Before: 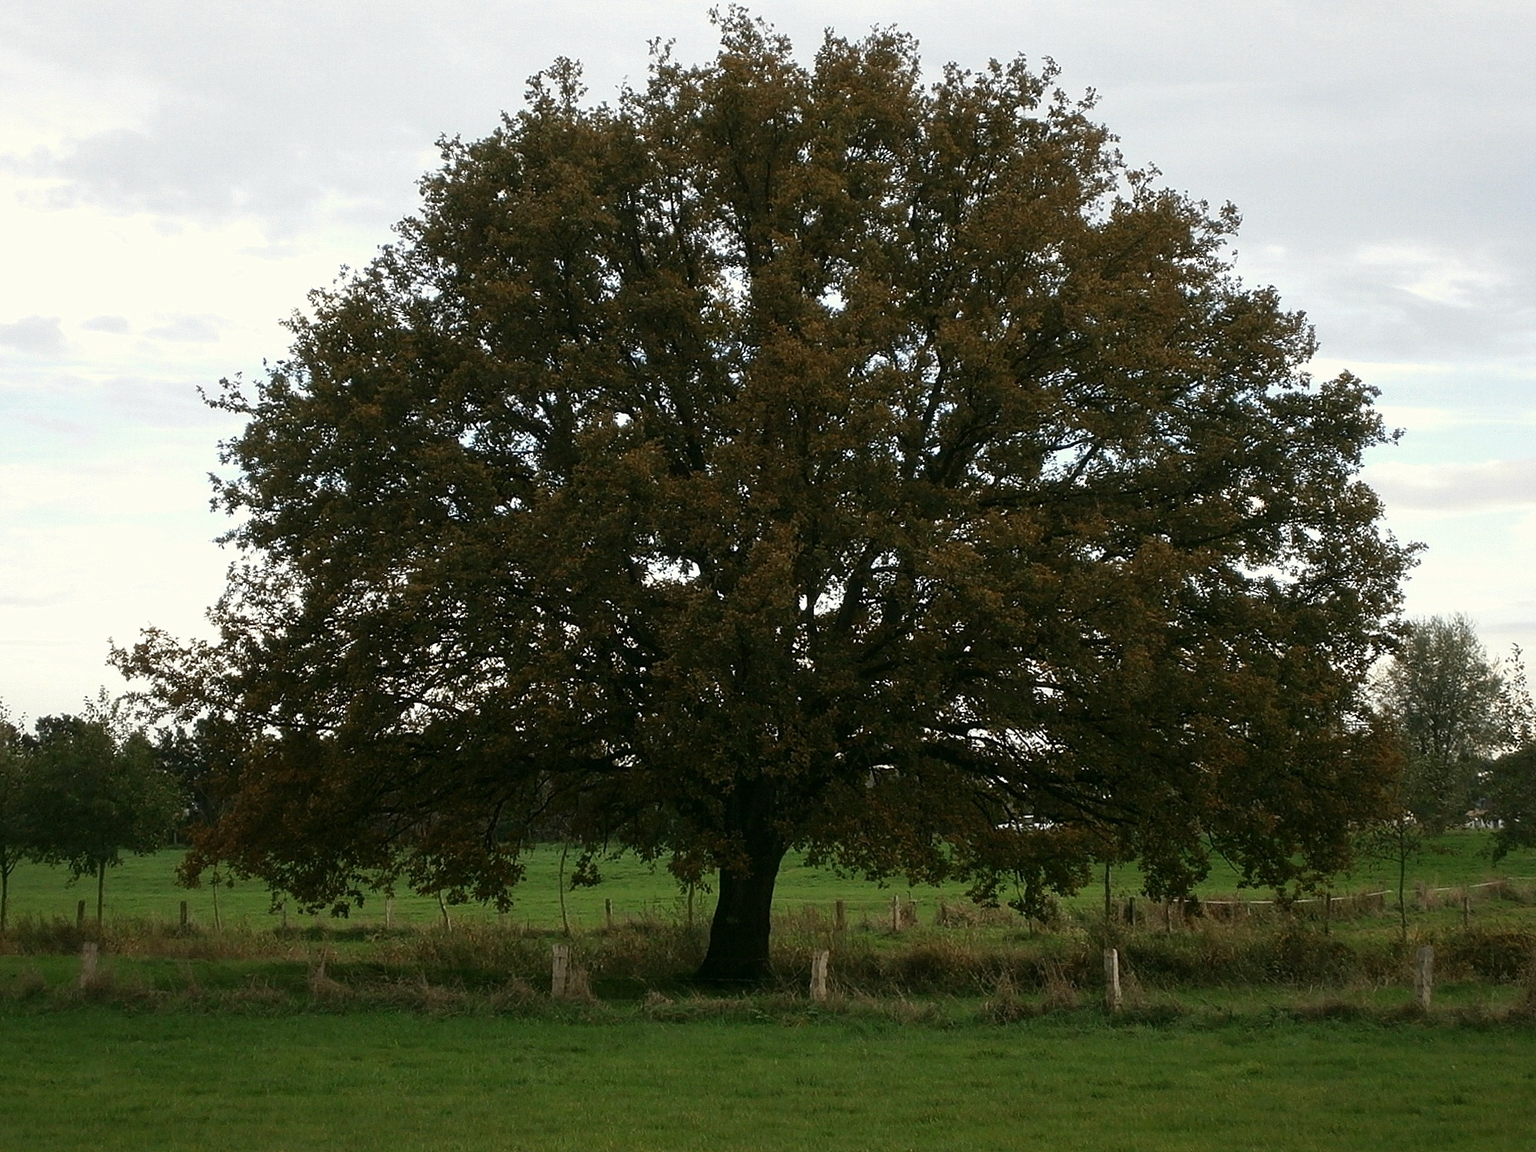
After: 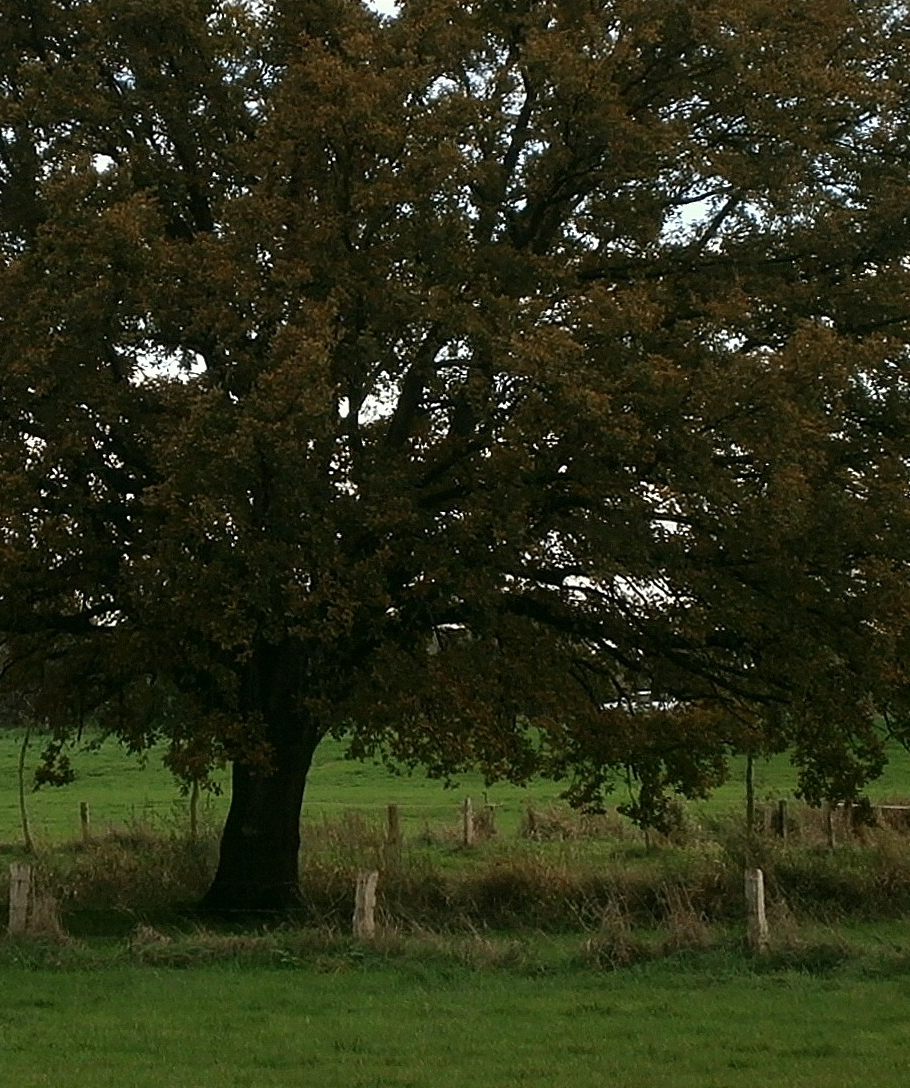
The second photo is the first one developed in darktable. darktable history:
crop: left 35.531%, top 25.79%, right 19.989%, bottom 3.369%
